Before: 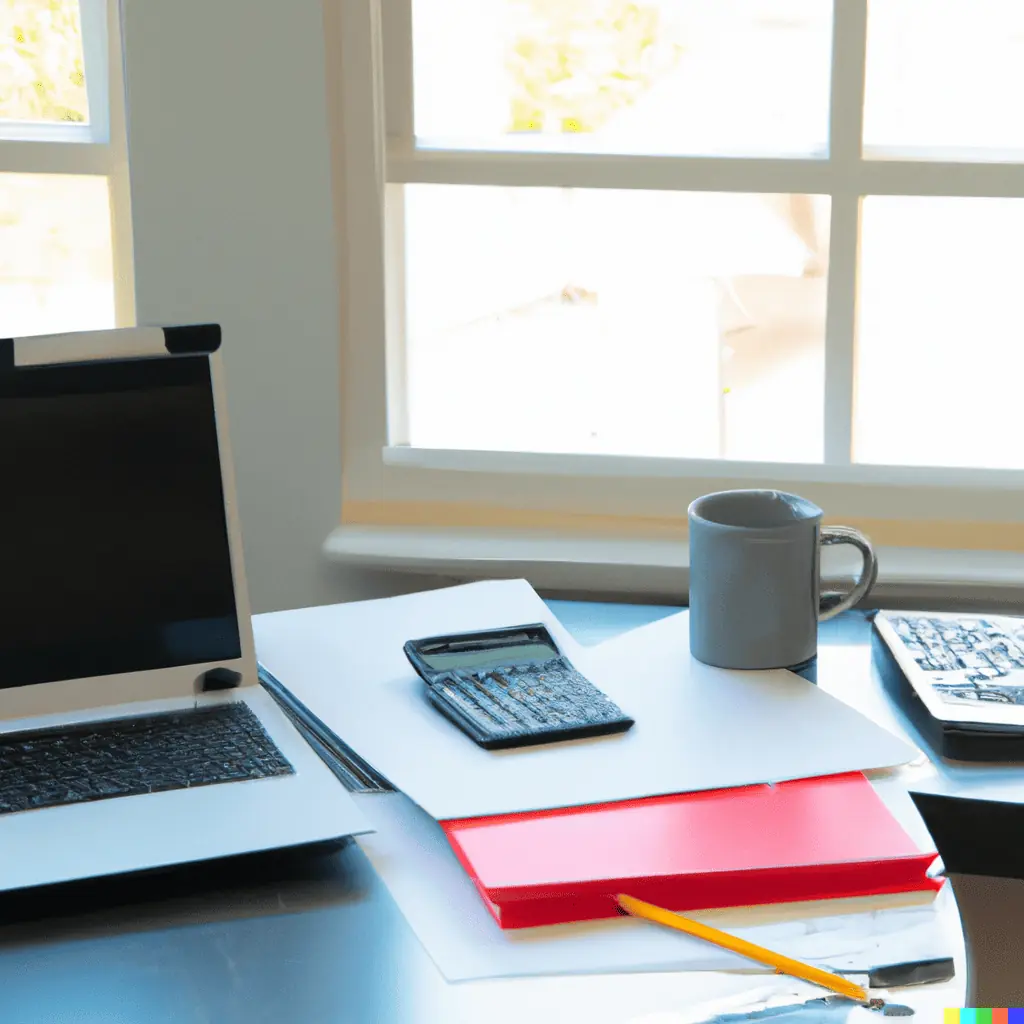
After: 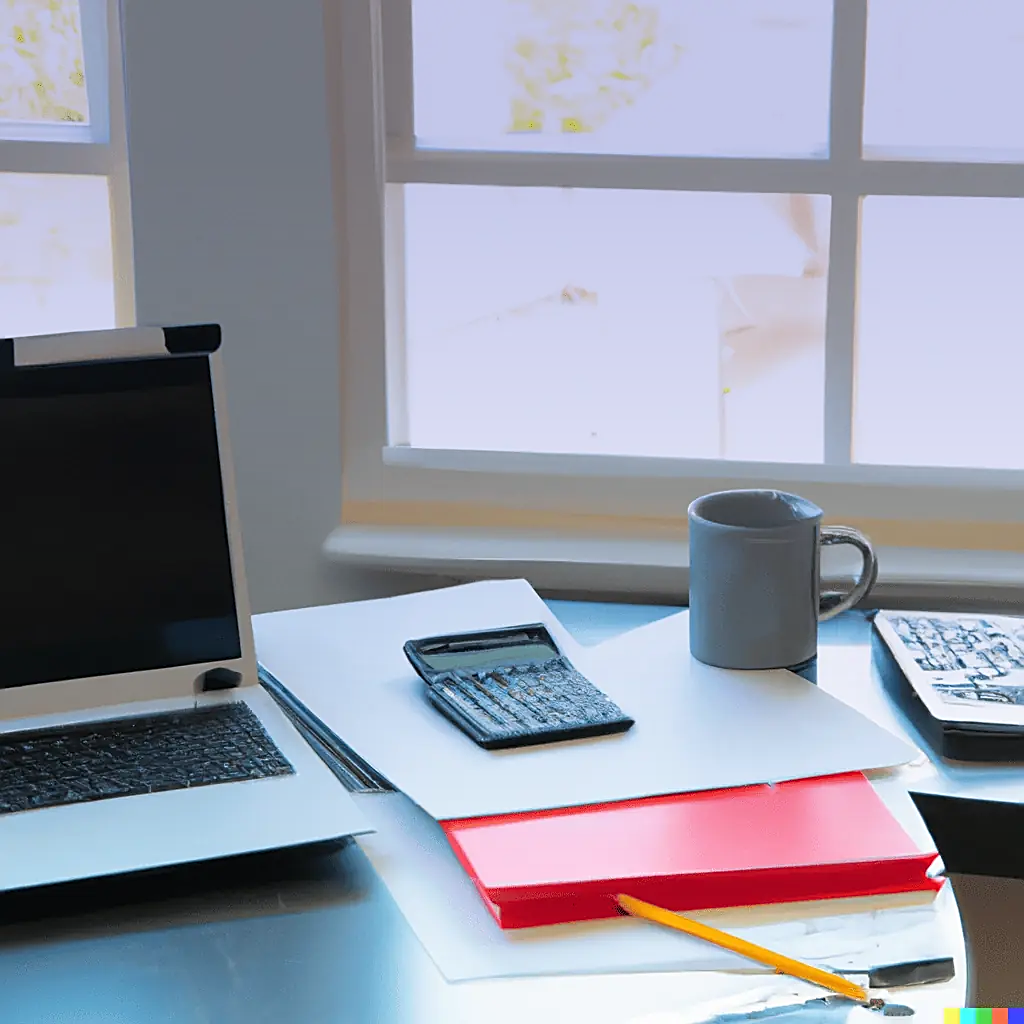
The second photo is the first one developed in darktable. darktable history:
sharpen: on, module defaults
graduated density: hue 238.83°, saturation 50%
